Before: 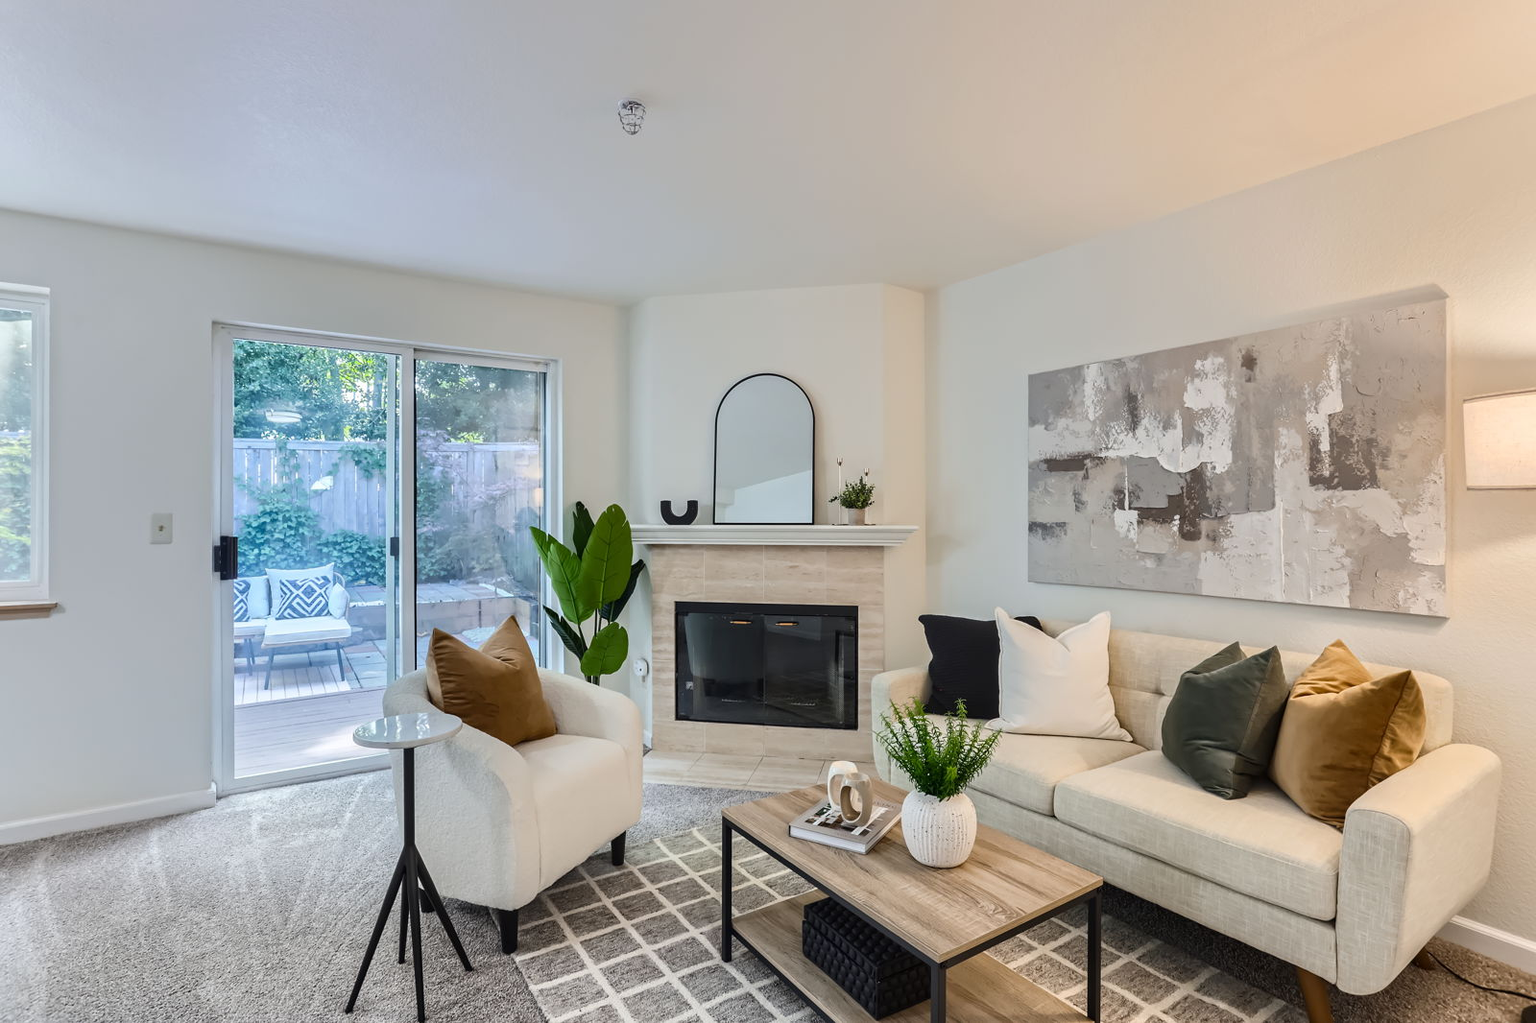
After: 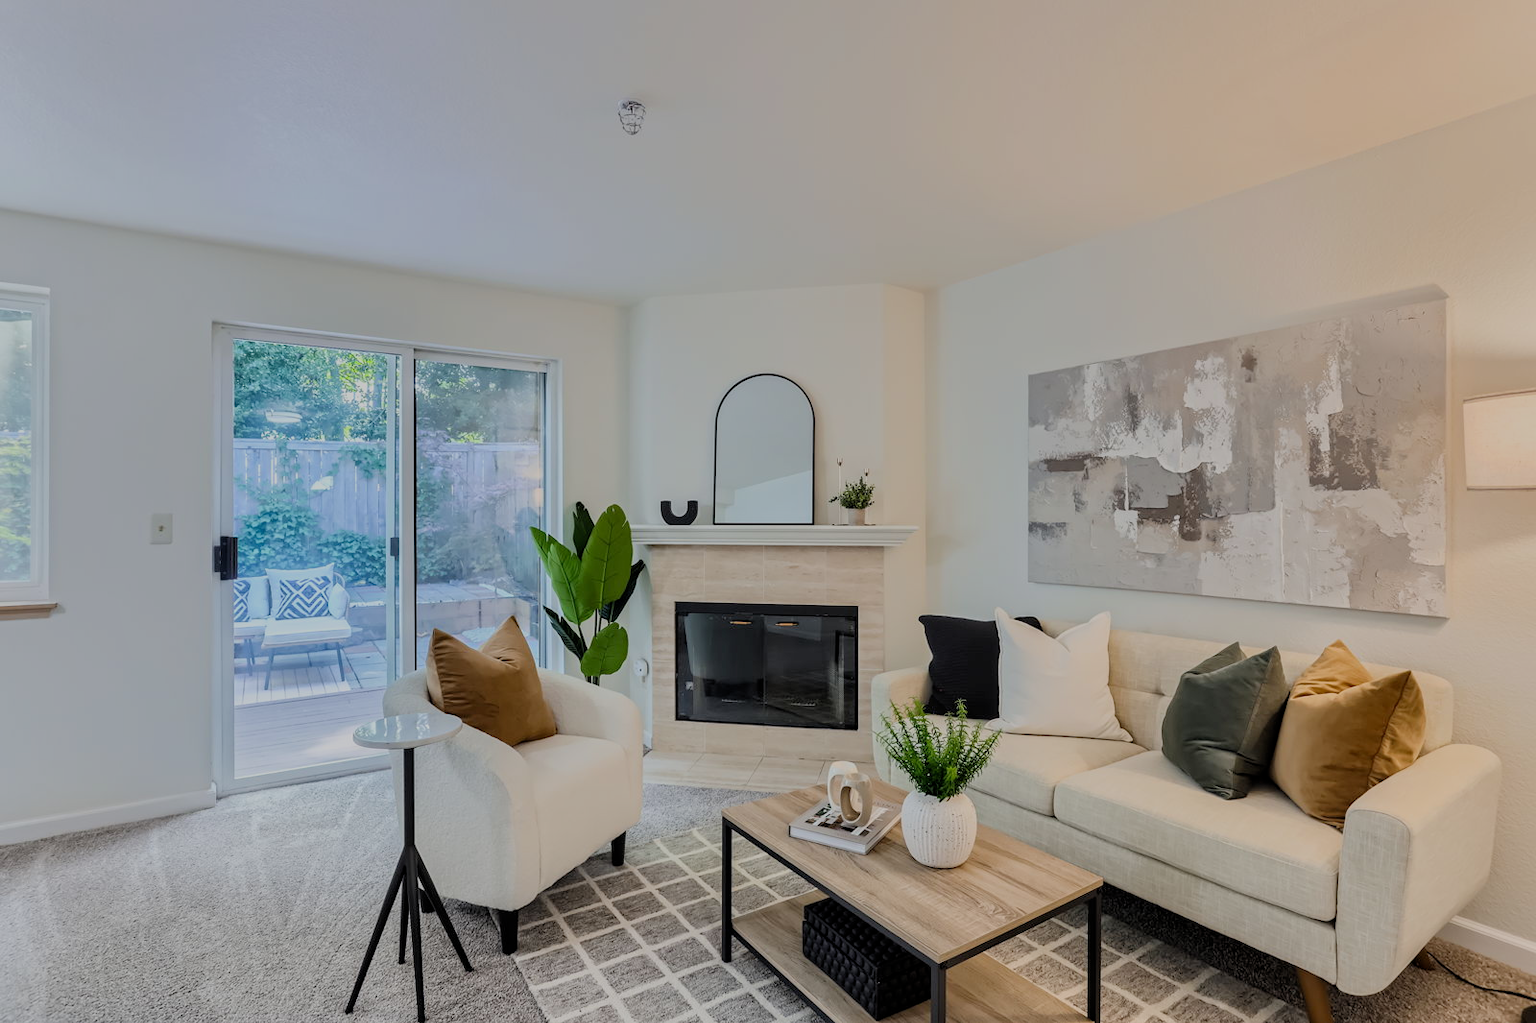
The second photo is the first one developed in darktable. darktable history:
white balance: emerald 1
filmic rgb: black relative exposure -8.79 EV, white relative exposure 4.98 EV, threshold 3 EV, target black luminance 0%, hardness 3.77, latitude 66.33%, contrast 0.822, shadows ↔ highlights balance 20%, color science v5 (2021), contrast in shadows safe, contrast in highlights safe, enable highlight reconstruction true
shadows and highlights: radius 125.46, shadows 30.51, highlights -30.51, low approximation 0.01, soften with gaussian
